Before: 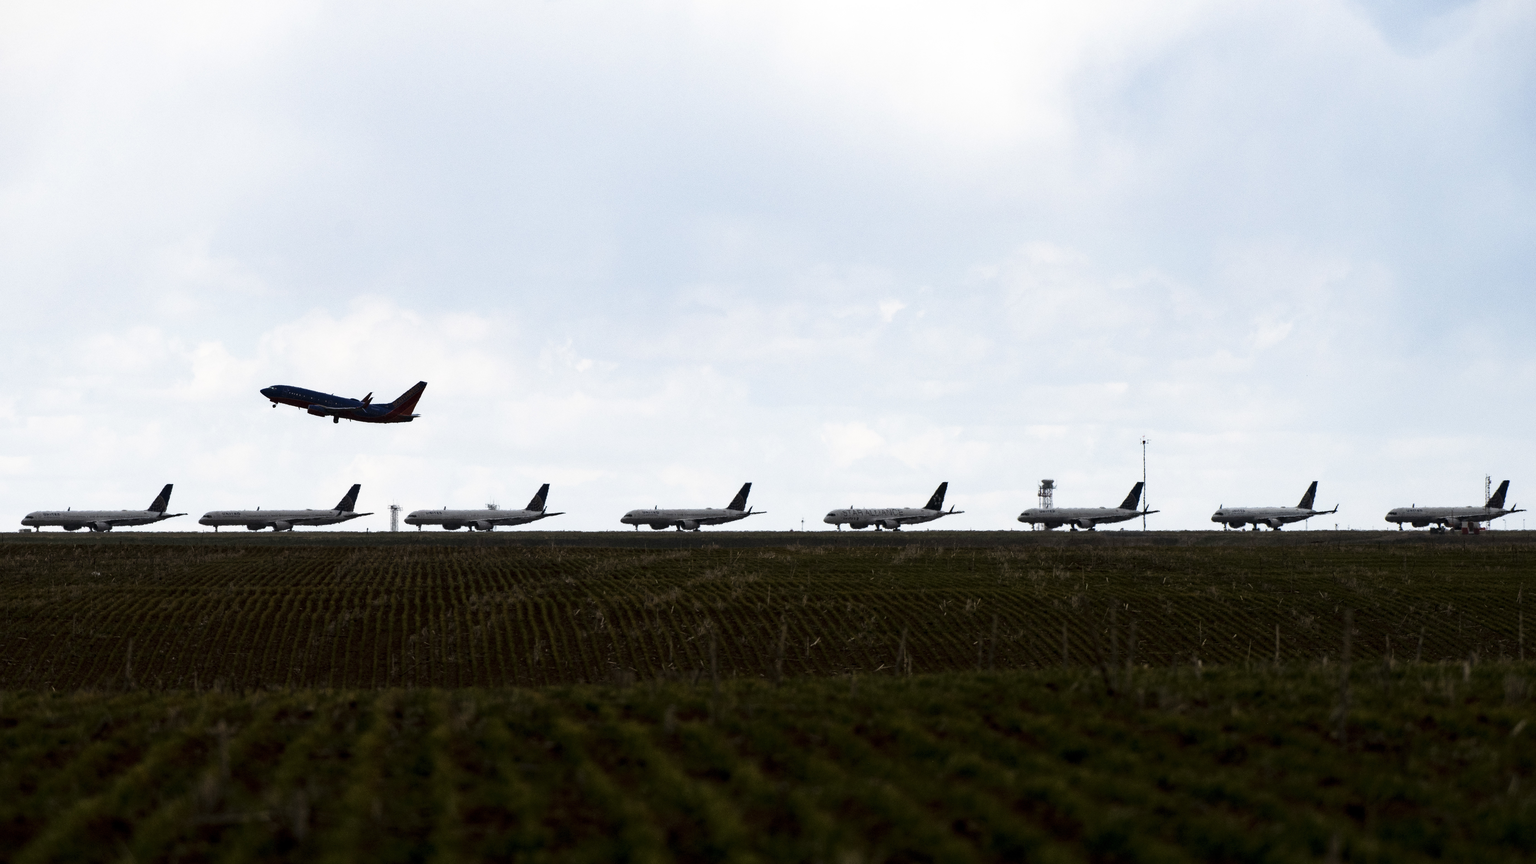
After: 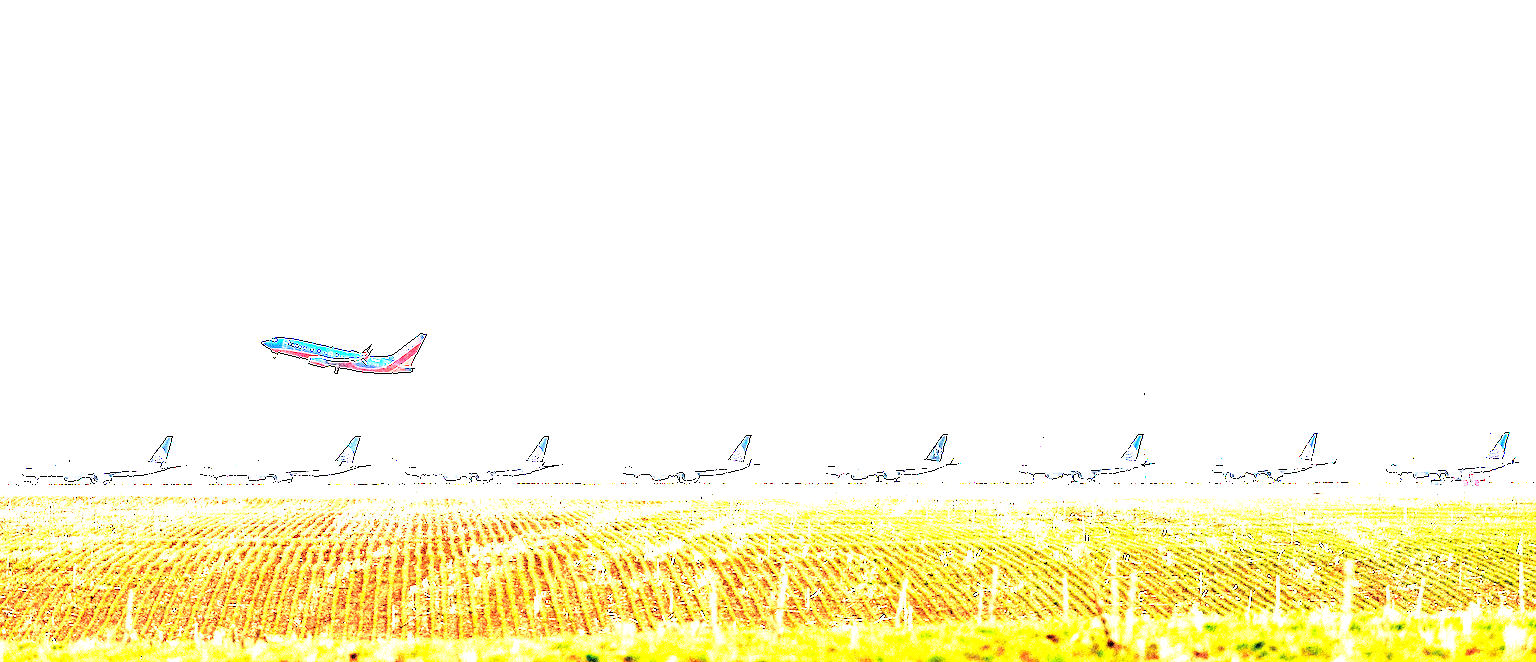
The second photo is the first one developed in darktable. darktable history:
sharpen: on, module defaults
exposure: exposure 8 EV, compensate highlight preservation false
crop: top 5.667%, bottom 17.637%
